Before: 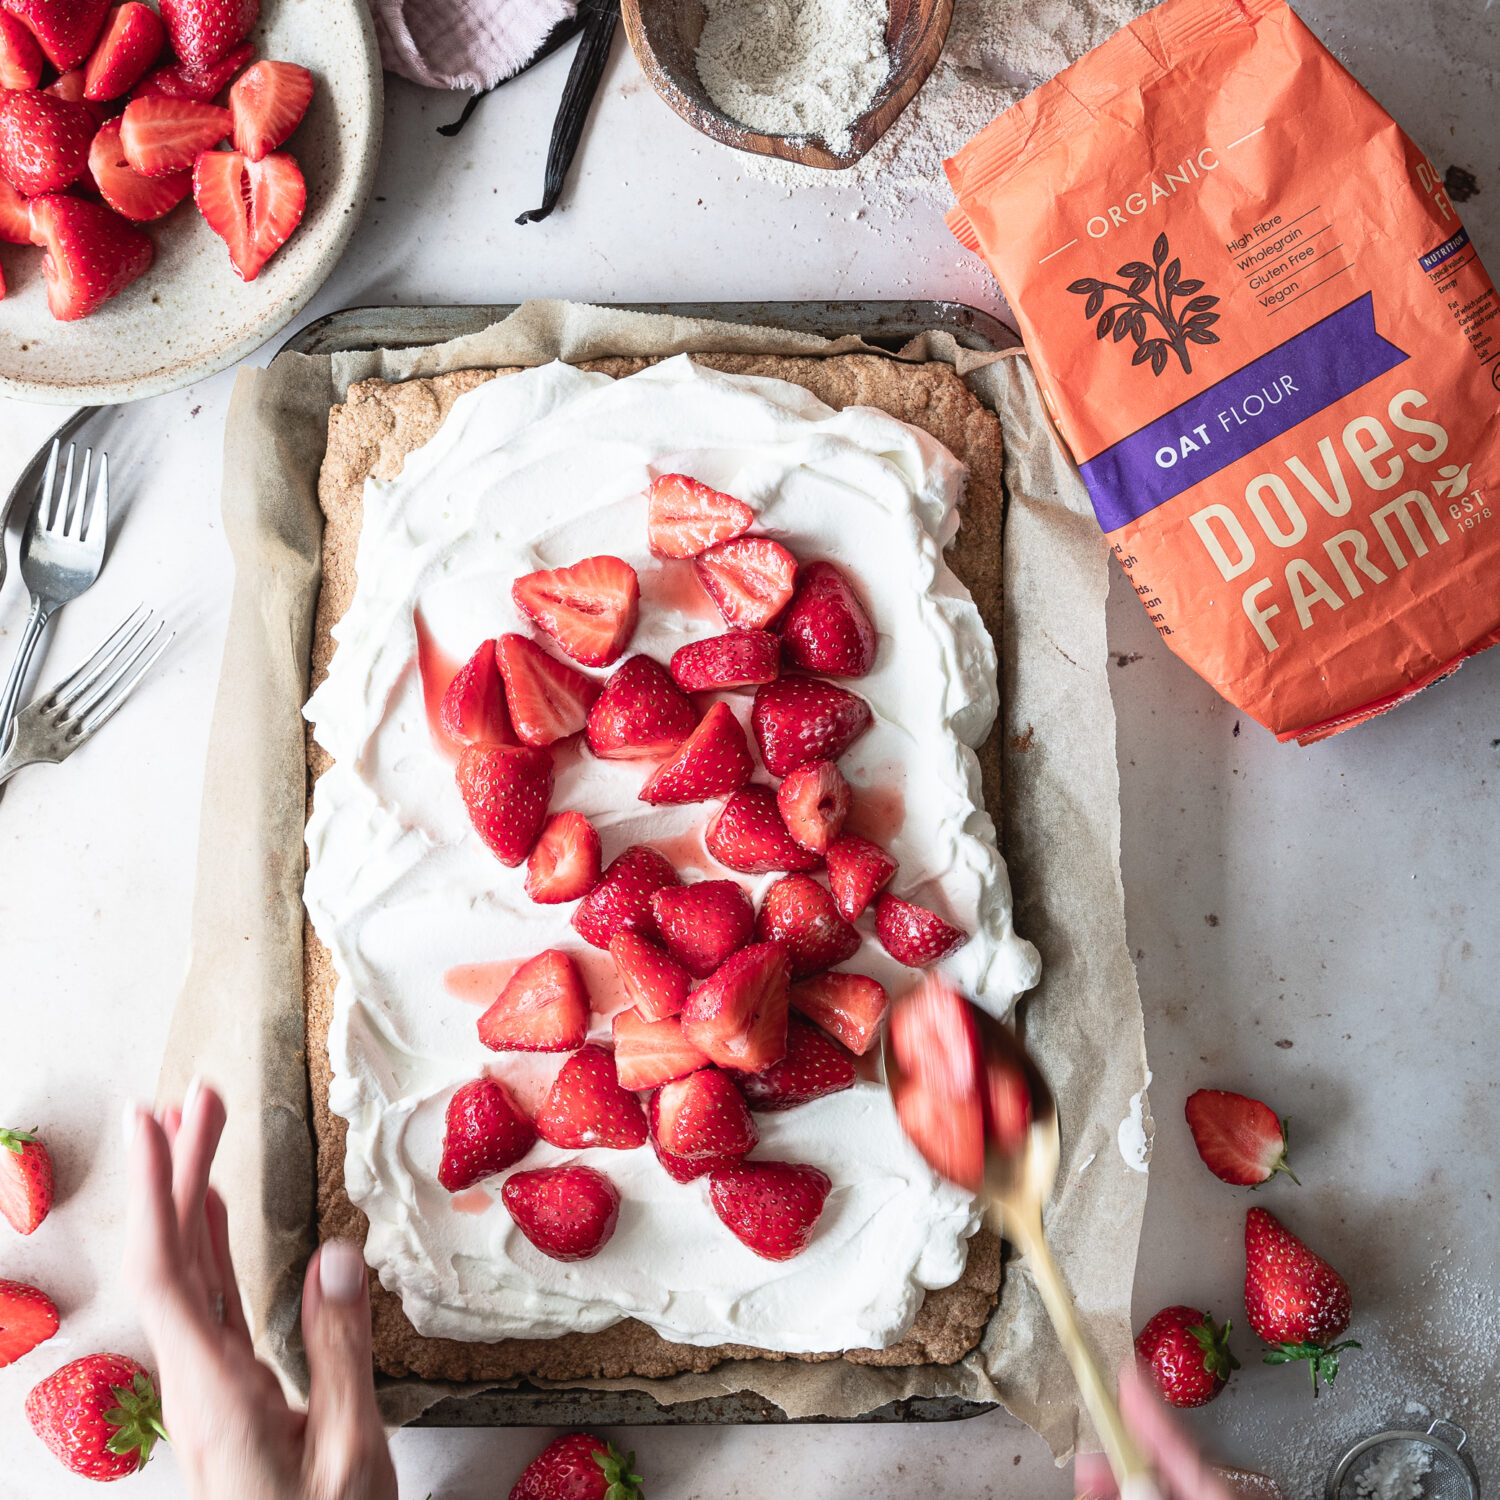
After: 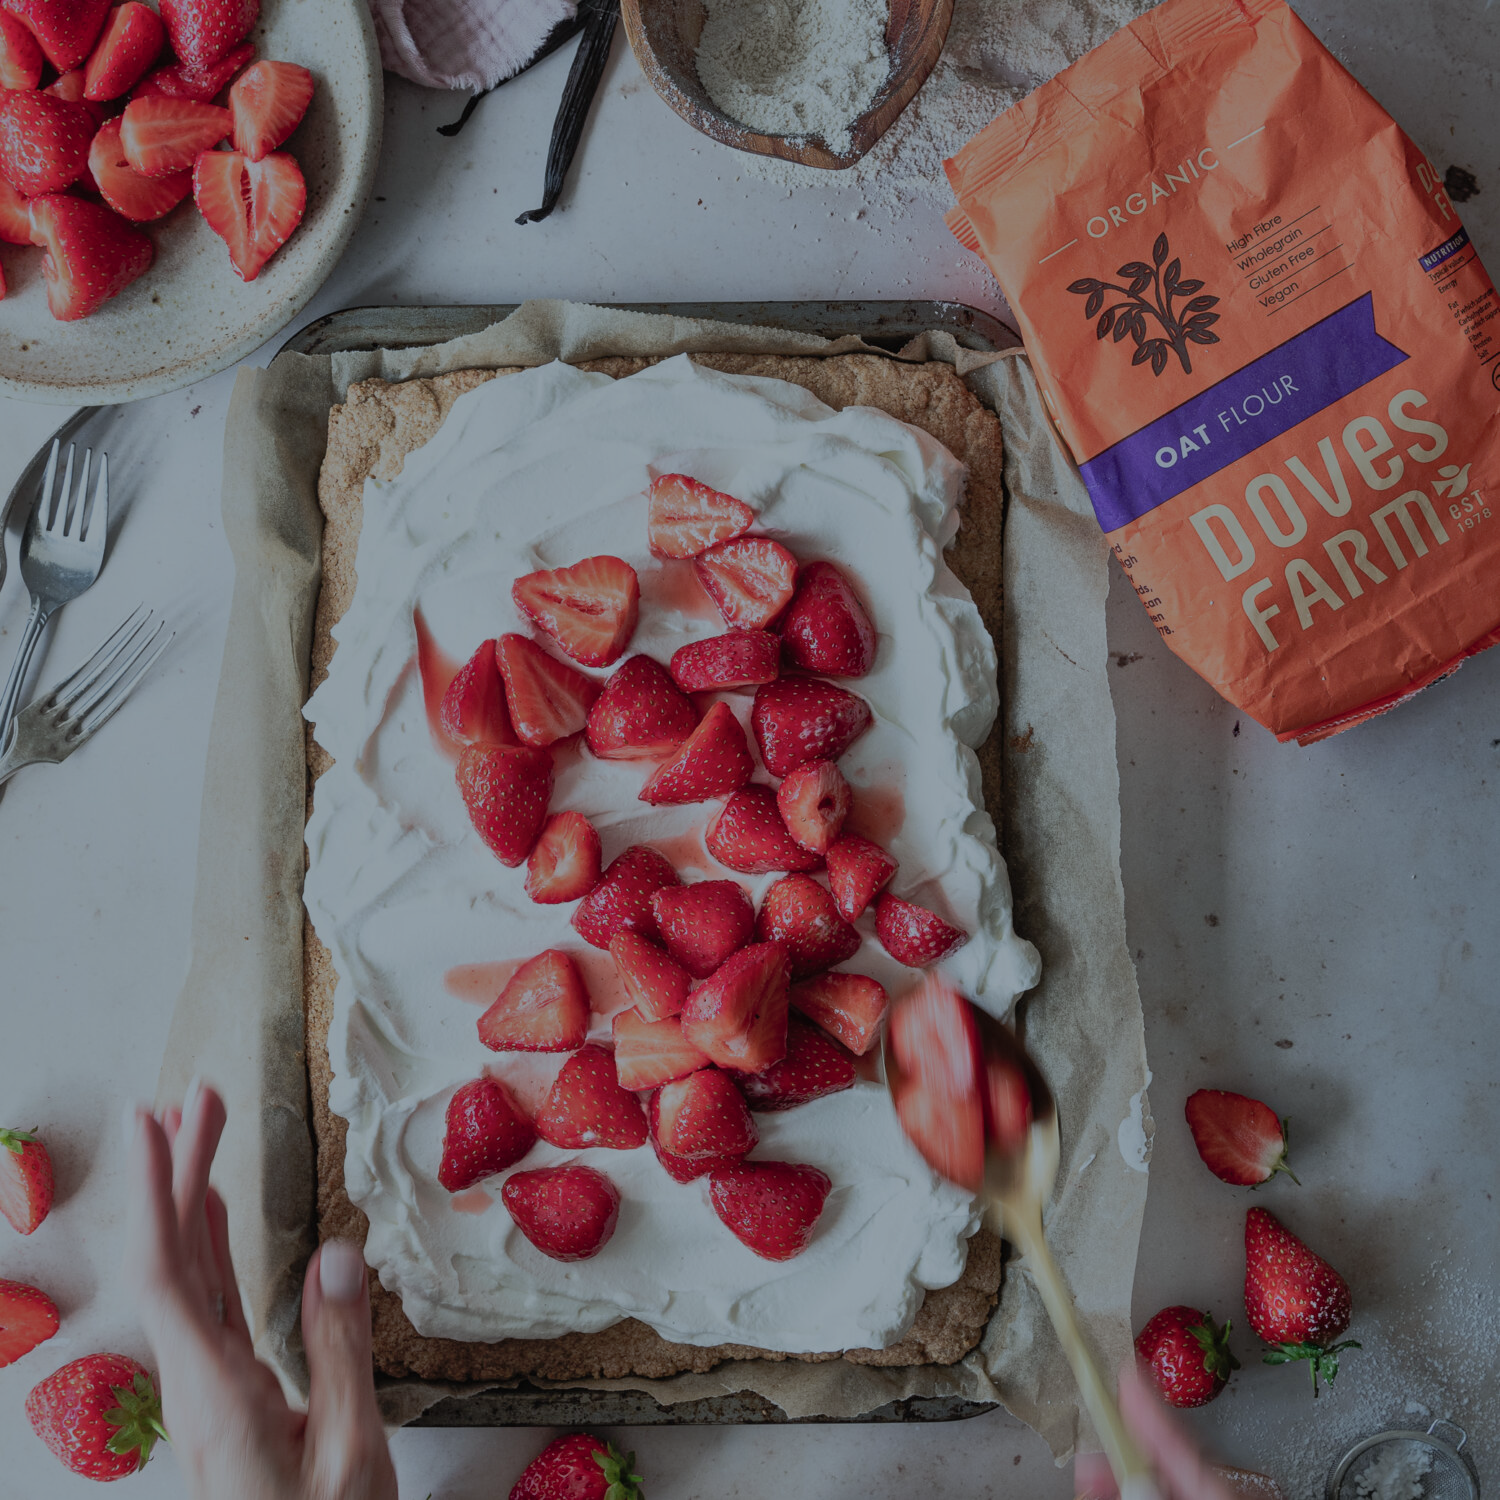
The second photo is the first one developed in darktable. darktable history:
exposure: exposure -1.468 EV, compensate highlight preservation false
shadows and highlights: shadows 60, highlights -60
white balance: red 0.925, blue 1.046
